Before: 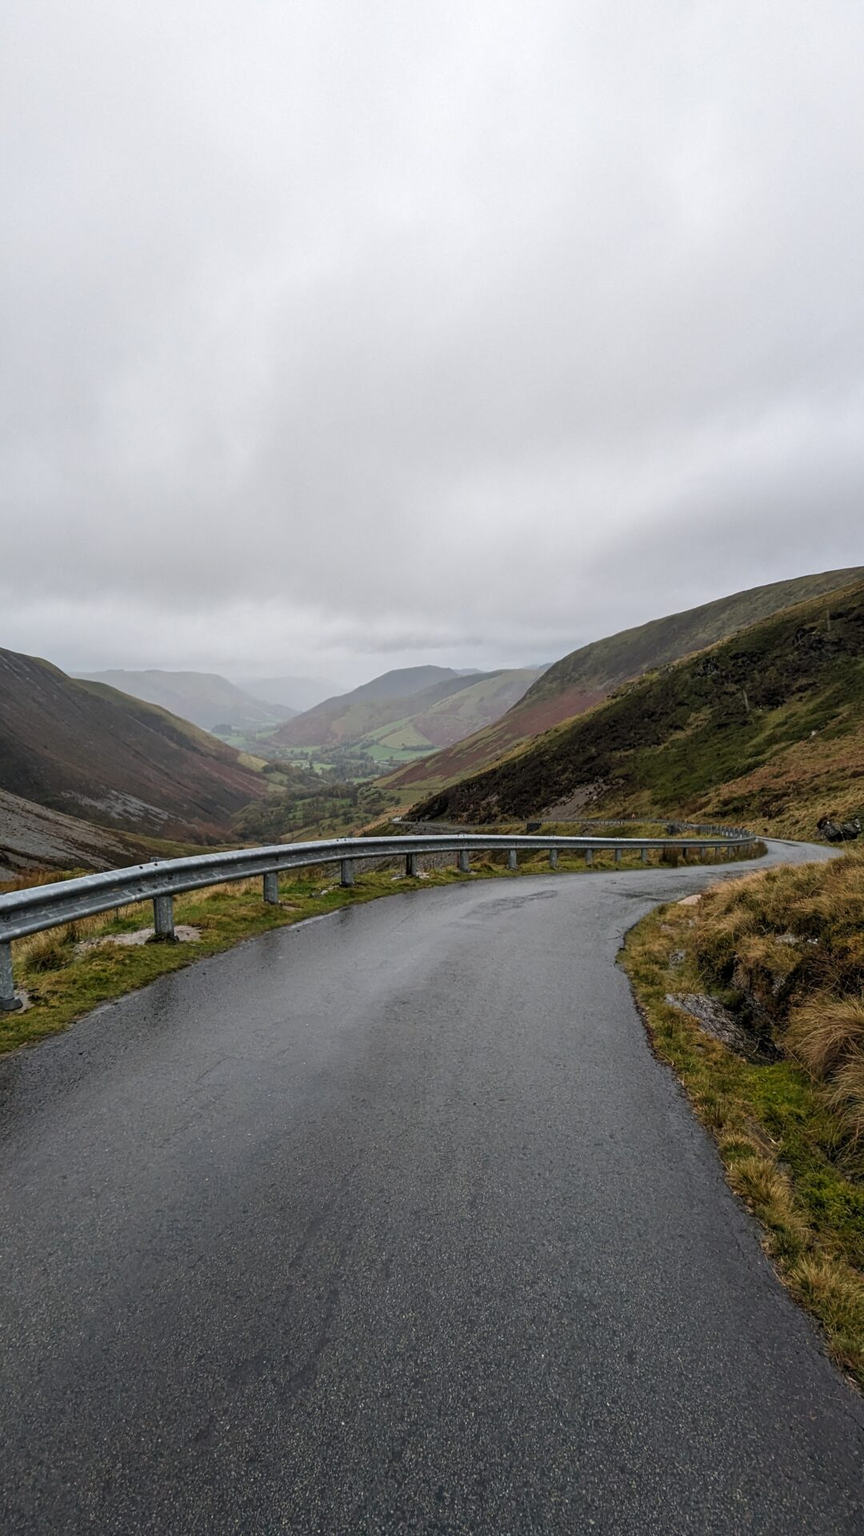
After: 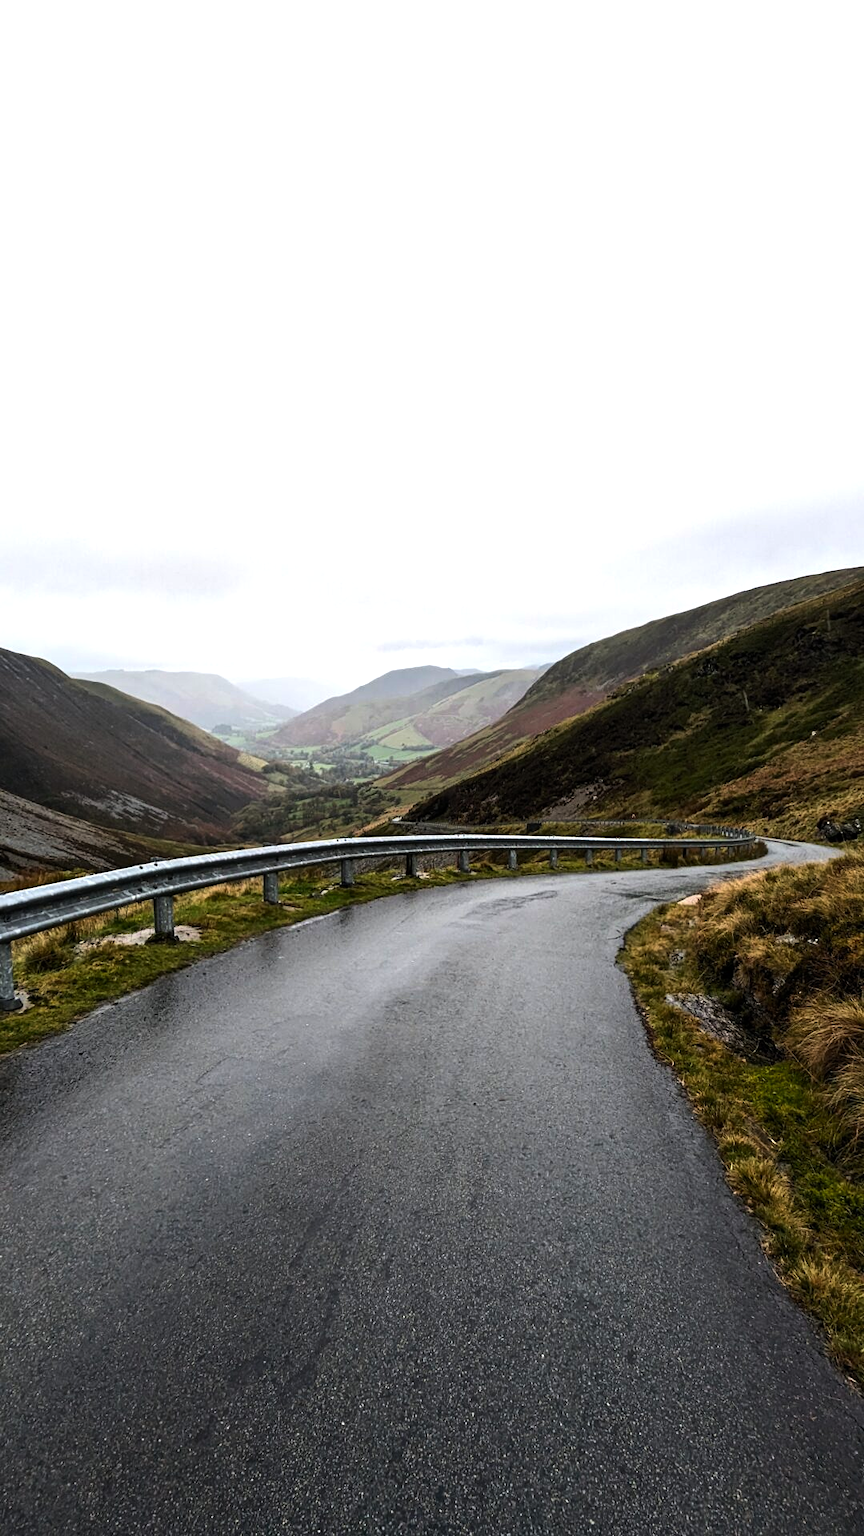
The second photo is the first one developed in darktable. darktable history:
contrast brightness saturation: contrast 0.04, saturation 0.16
tone equalizer: -8 EV -1.08 EV, -7 EV -1.01 EV, -6 EV -0.867 EV, -5 EV -0.578 EV, -3 EV 0.578 EV, -2 EV 0.867 EV, -1 EV 1.01 EV, +0 EV 1.08 EV, edges refinement/feathering 500, mask exposure compensation -1.57 EV, preserve details no
